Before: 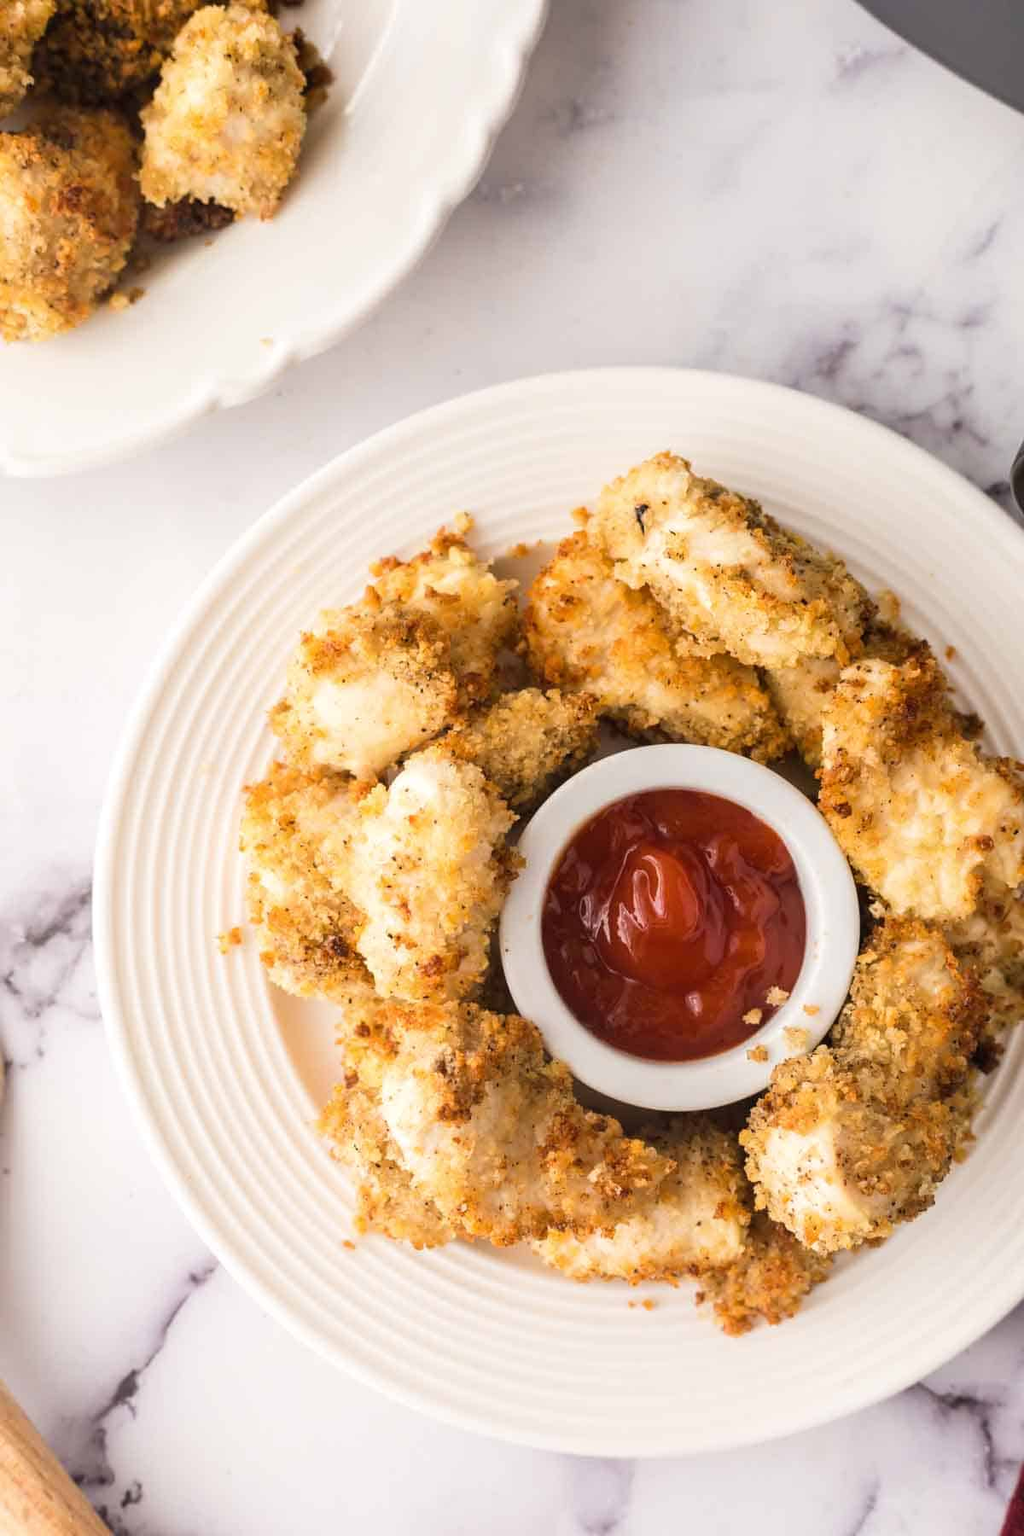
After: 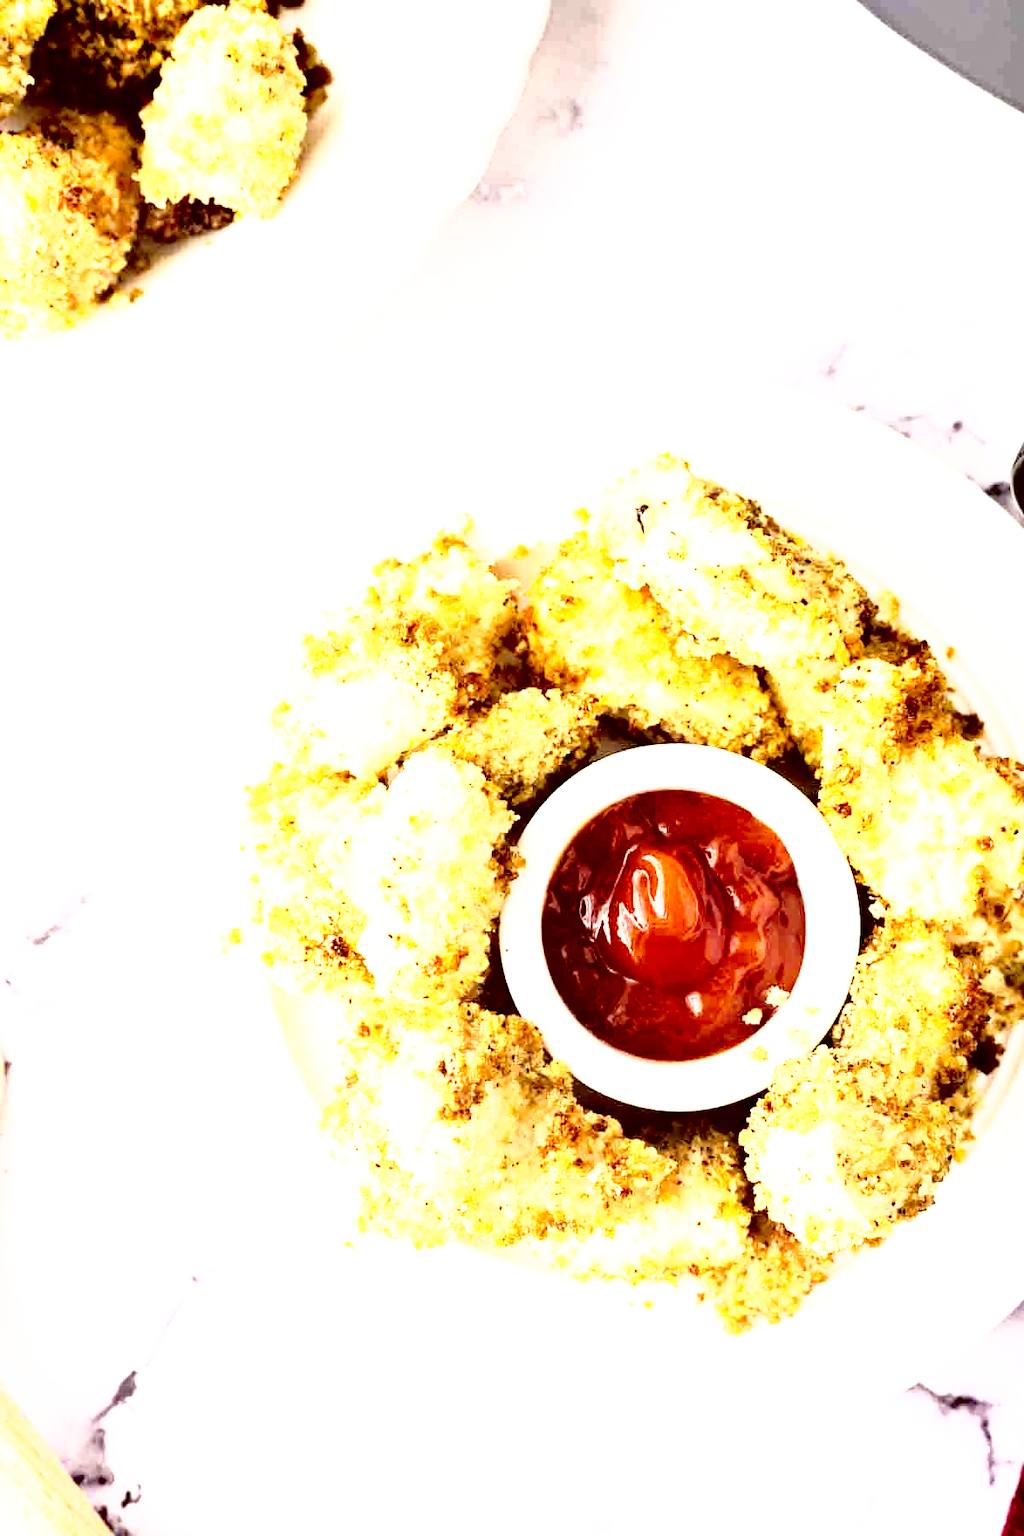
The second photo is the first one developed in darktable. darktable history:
haze removal: compatibility mode true, adaptive false
base curve: curves: ch0 [(0, 0) (0.036, 0.037) (0.121, 0.228) (0.46, 0.76) (0.859, 0.983) (1, 1)], preserve colors none
exposure: black level correction 0, exposure 1.106 EV, compensate highlight preservation false
levels: white 99.9%
tone curve: curves: ch0 [(0, 0) (0.003, 0.008) (0.011, 0.008) (0.025, 0.008) (0.044, 0.008) (0.069, 0.006) (0.1, 0.006) (0.136, 0.006) (0.177, 0.008) (0.224, 0.012) (0.277, 0.026) (0.335, 0.083) (0.399, 0.165) (0.468, 0.292) (0.543, 0.416) (0.623, 0.535) (0.709, 0.692) (0.801, 0.853) (0.898, 0.981) (1, 1)], color space Lab, independent channels, preserve colors none
